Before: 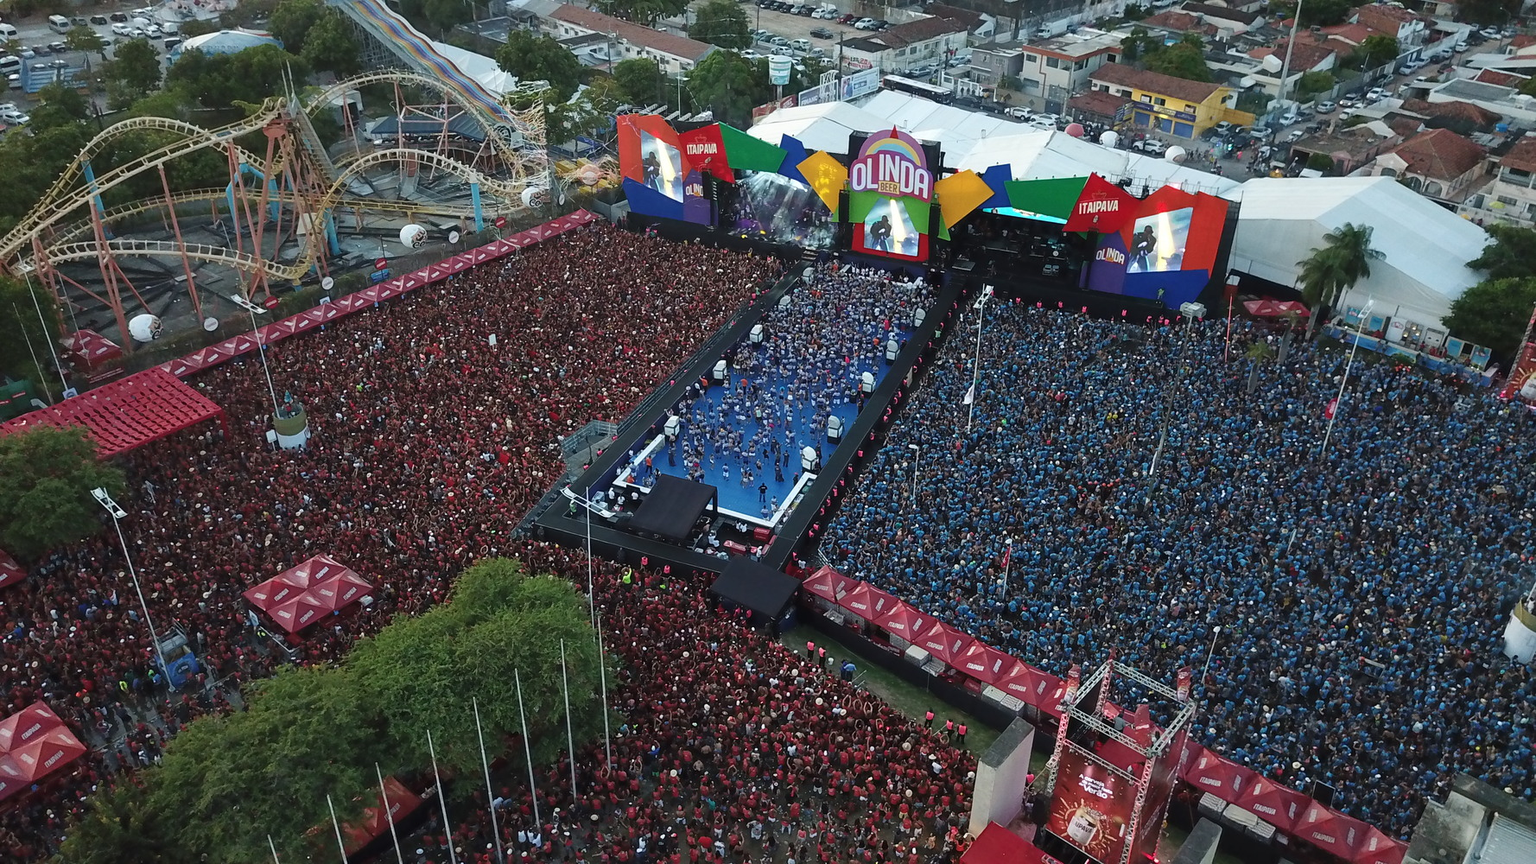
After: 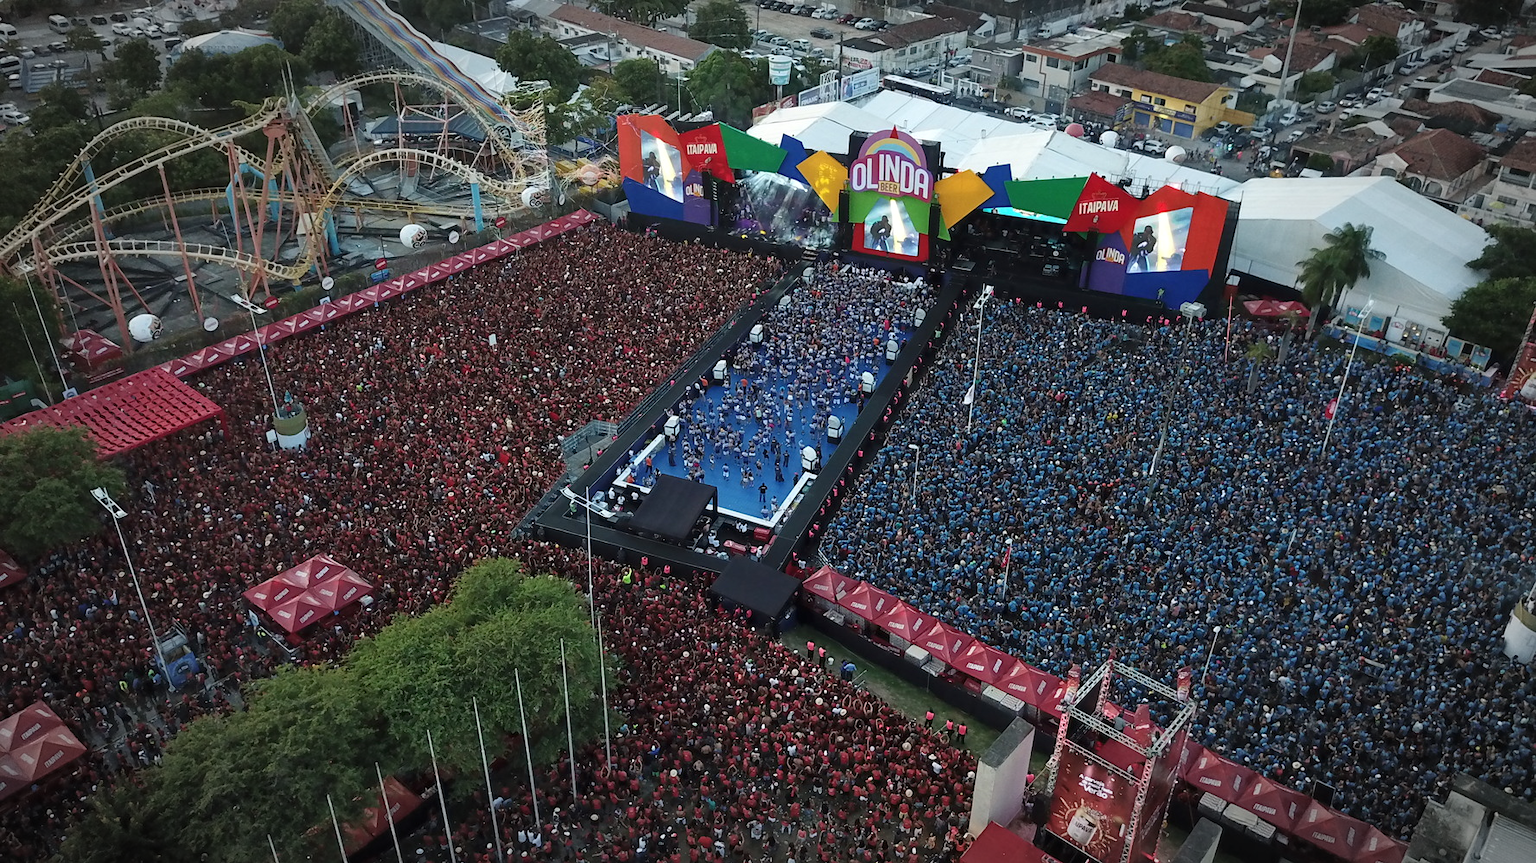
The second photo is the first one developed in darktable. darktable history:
local contrast: mode bilateral grid, contrast 20, coarseness 49, detail 119%, midtone range 0.2
vignetting: automatic ratio true, unbound false
